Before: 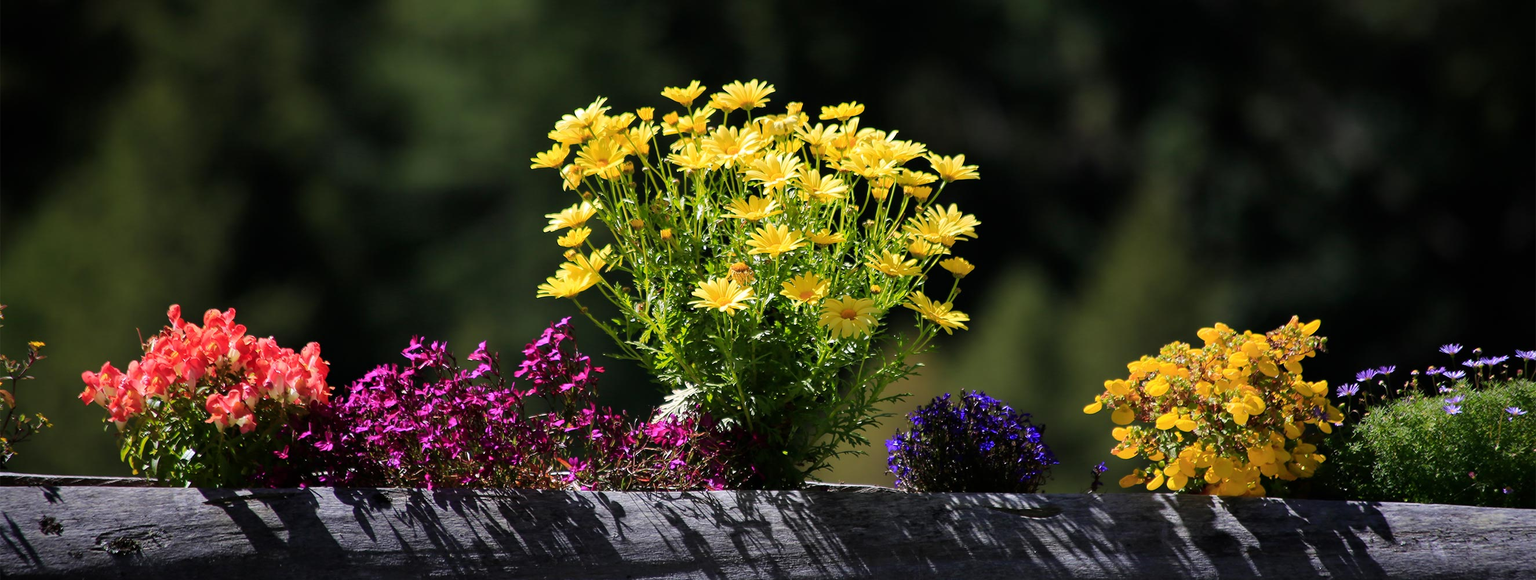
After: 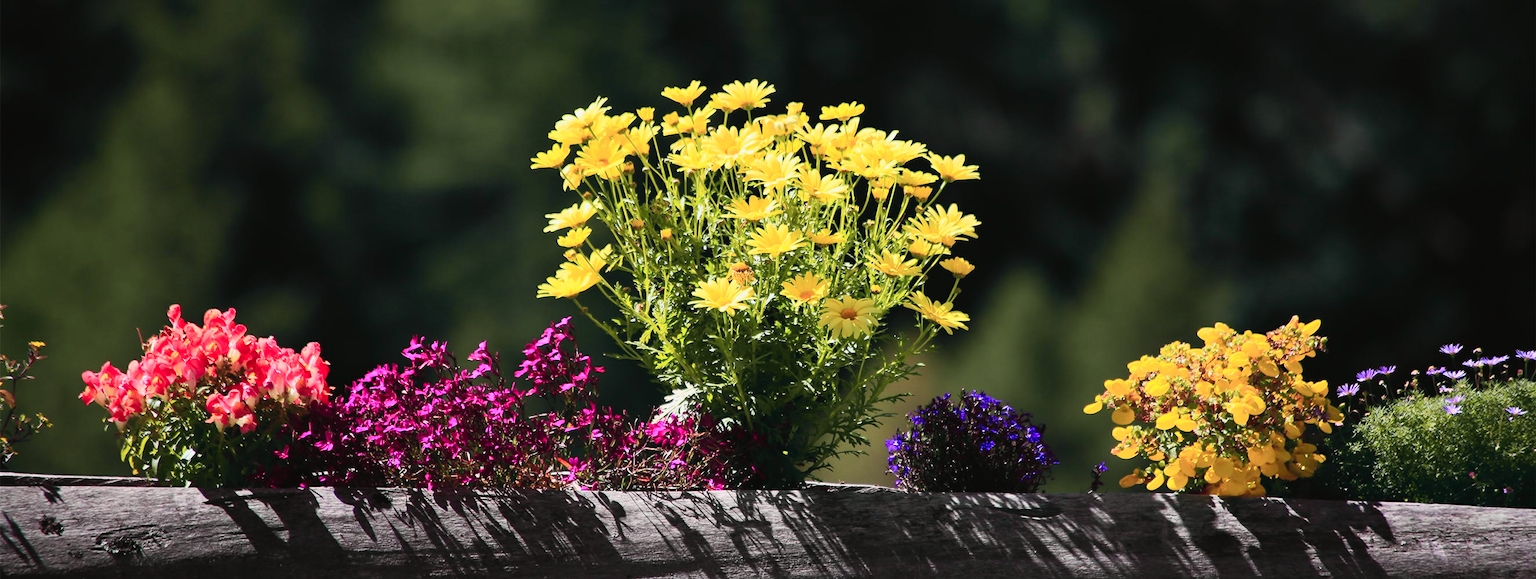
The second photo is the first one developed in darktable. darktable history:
tone curve: curves: ch0 [(0, 0.026) (0.172, 0.194) (0.398, 0.437) (0.469, 0.544) (0.612, 0.741) (0.845, 0.926) (1, 0.968)]; ch1 [(0, 0) (0.437, 0.453) (0.472, 0.467) (0.502, 0.502) (0.531, 0.546) (0.574, 0.583) (0.617, 0.64) (0.699, 0.749) (0.859, 0.919) (1, 1)]; ch2 [(0, 0) (0.33, 0.301) (0.421, 0.443) (0.476, 0.502) (0.511, 0.504) (0.553, 0.553) (0.595, 0.586) (0.664, 0.664) (1, 1)], color space Lab, independent channels, preserve colors none
